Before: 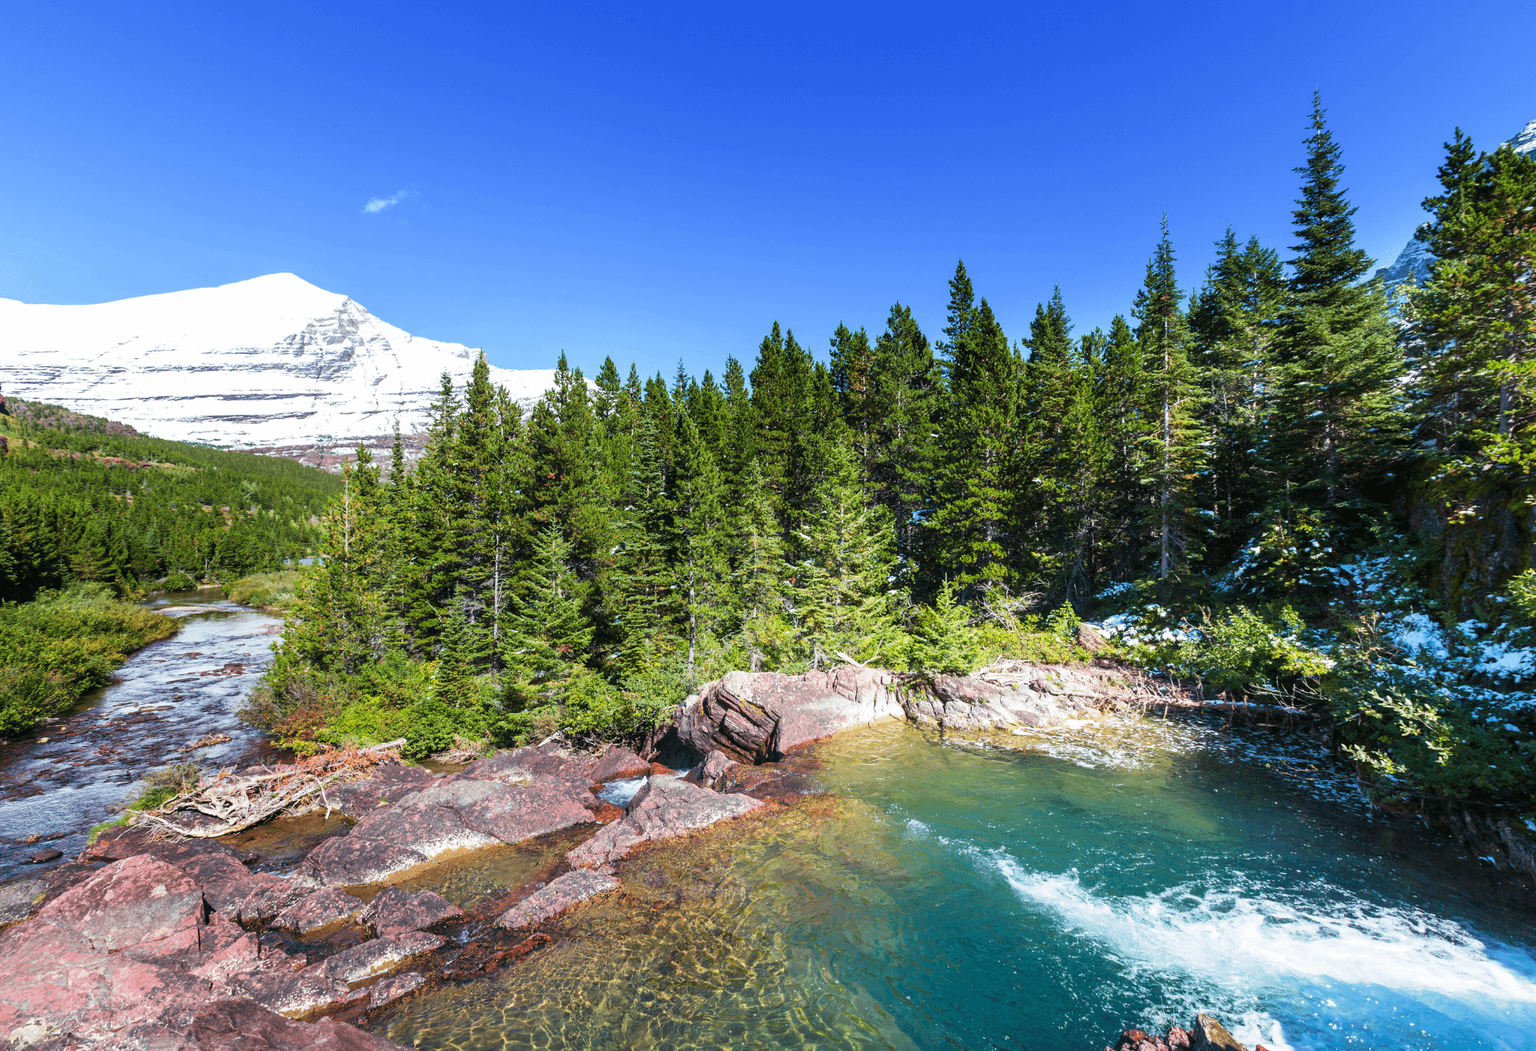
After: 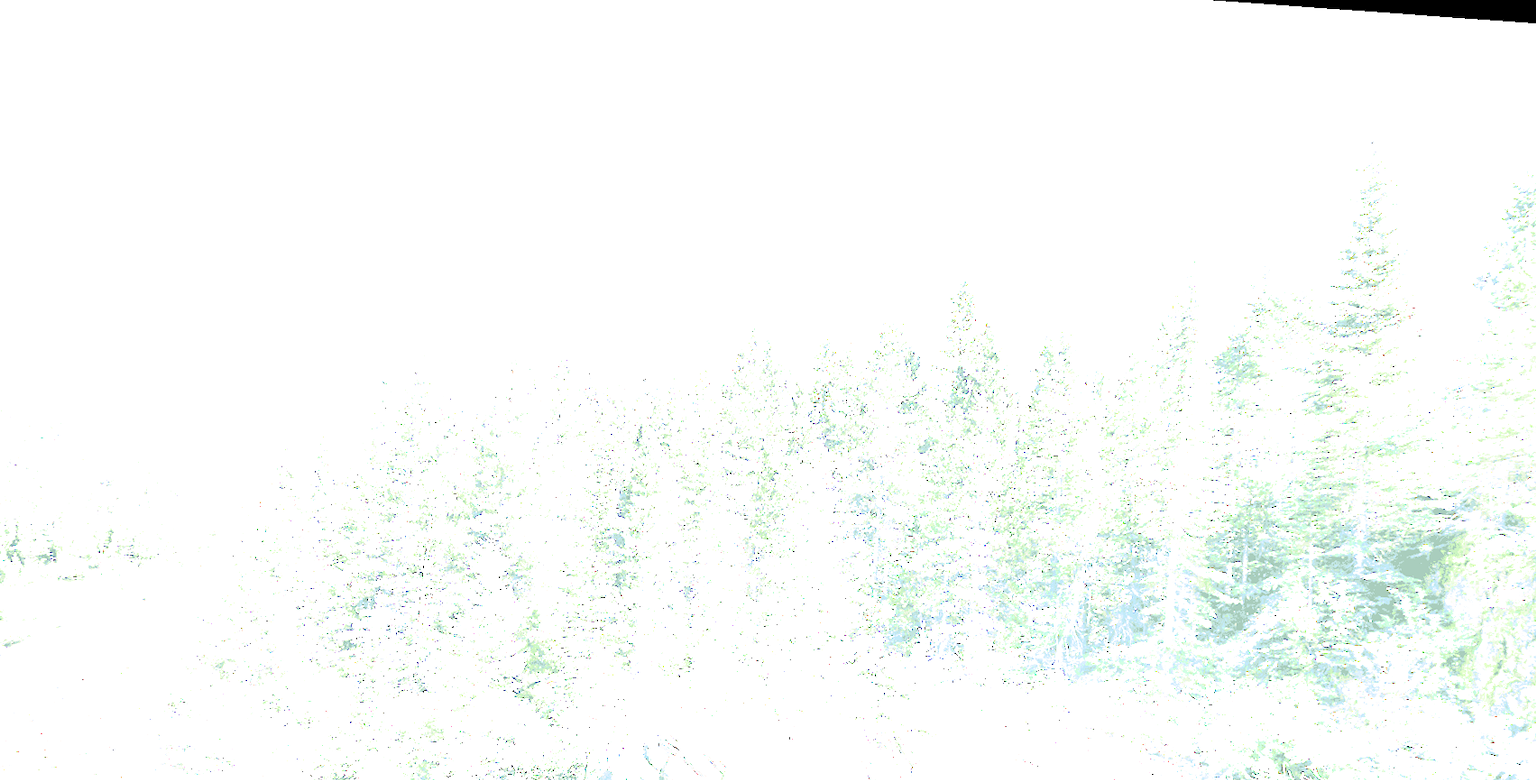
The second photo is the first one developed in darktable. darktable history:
crop and rotate: left 9.345%, top 7.22%, right 4.982%, bottom 32.331%
rotate and perspective: rotation 4.1°, automatic cropping off
exposure: exposure 8 EV, compensate highlight preservation false
filmic rgb: black relative exposure -4.38 EV, white relative exposure 4.56 EV, hardness 2.37, contrast 1.05
white balance: red 0.978, blue 0.999
color calibration: x 0.355, y 0.367, temperature 4700.38 K
